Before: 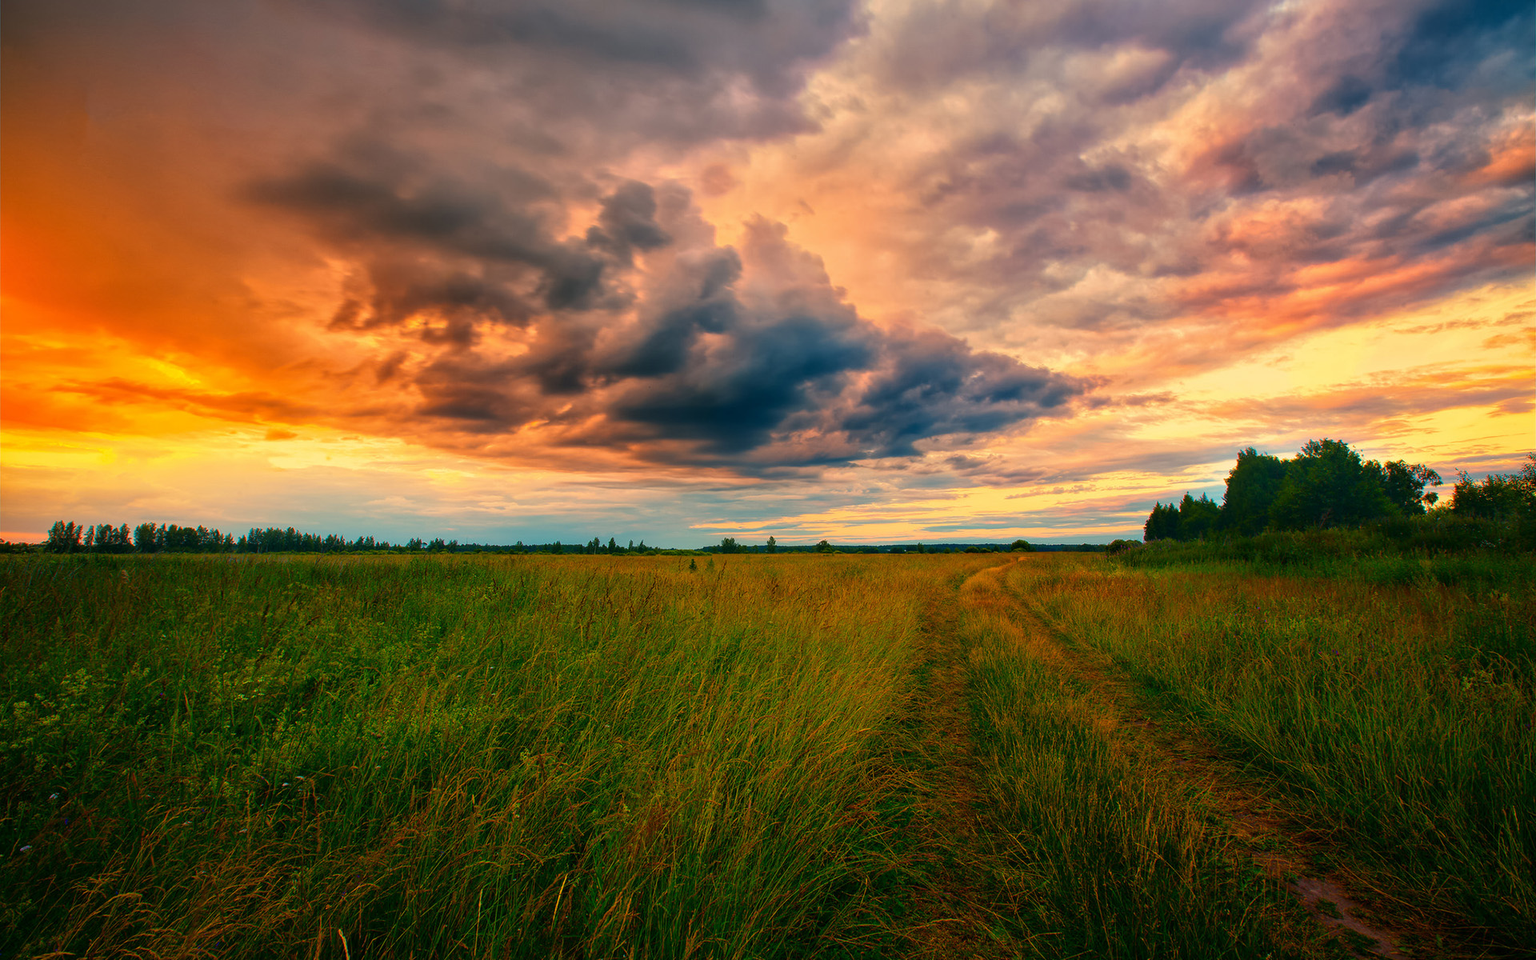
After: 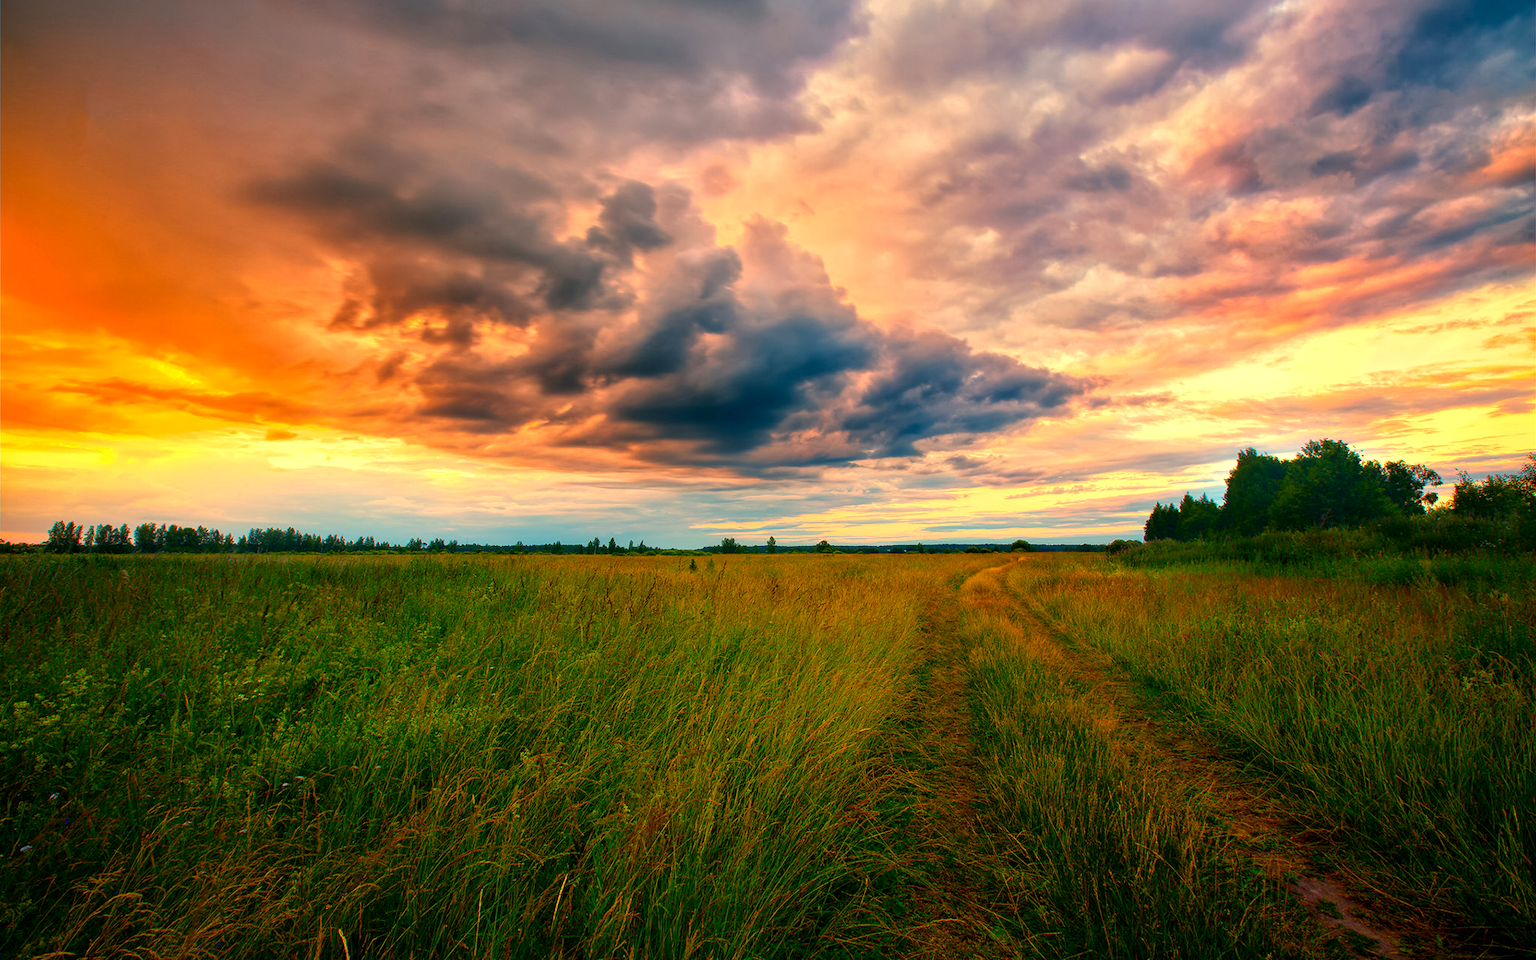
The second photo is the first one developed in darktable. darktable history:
exposure: black level correction 0.003, exposure 0.382 EV, compensate highlight preservation false
